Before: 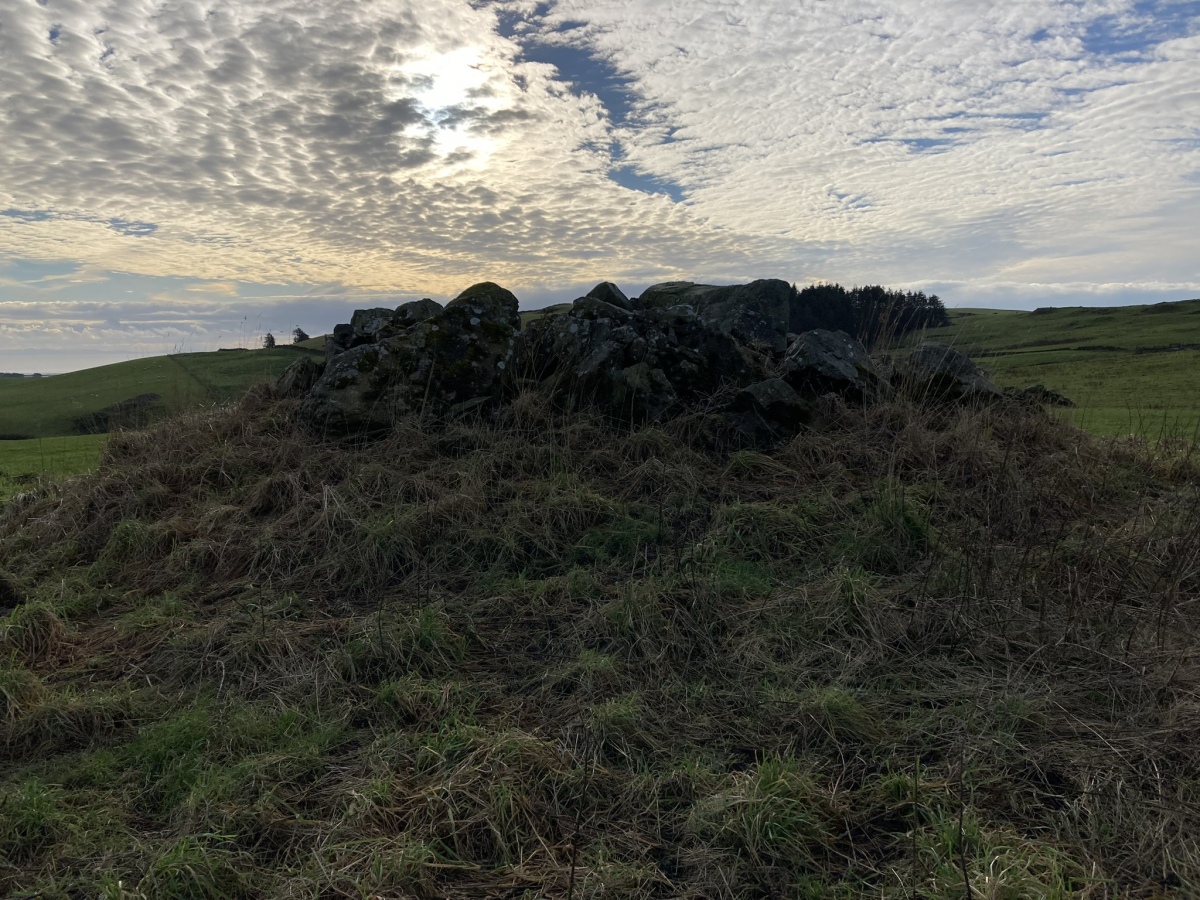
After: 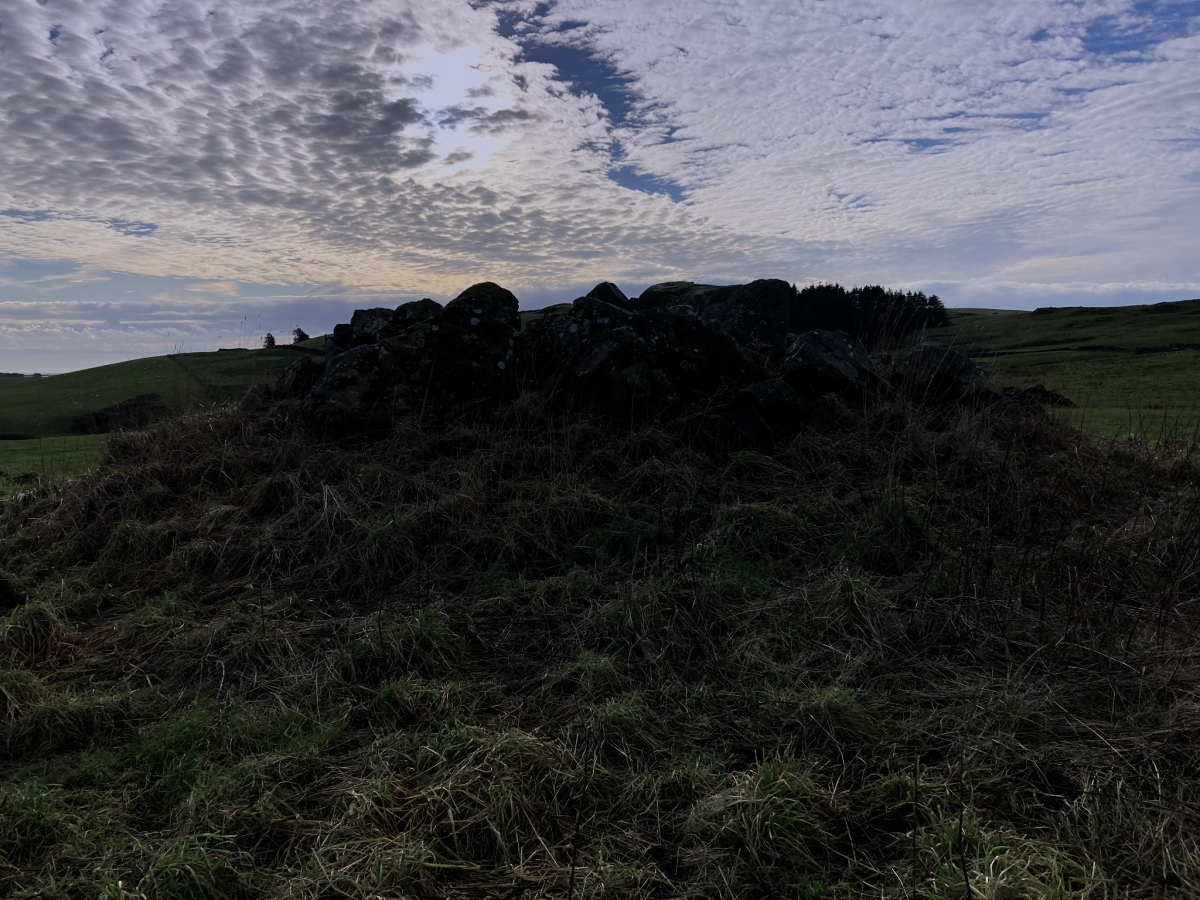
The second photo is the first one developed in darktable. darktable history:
graduated density: hue 238.83°, saturation 50%
filmic rgb: black relative exposure -7.5 EV, white relative exposure 5 EV, hardness 3.31, contrast 1.3, contrast in shadows safe
